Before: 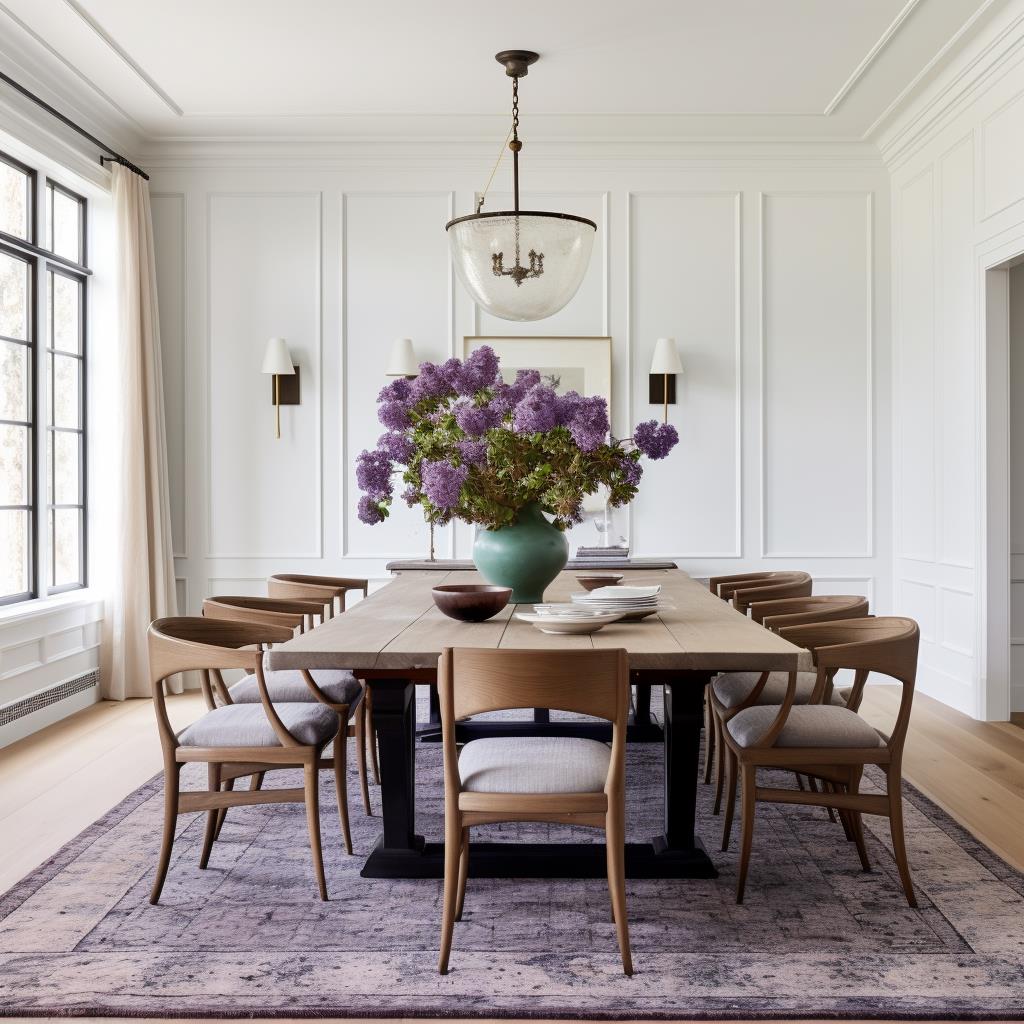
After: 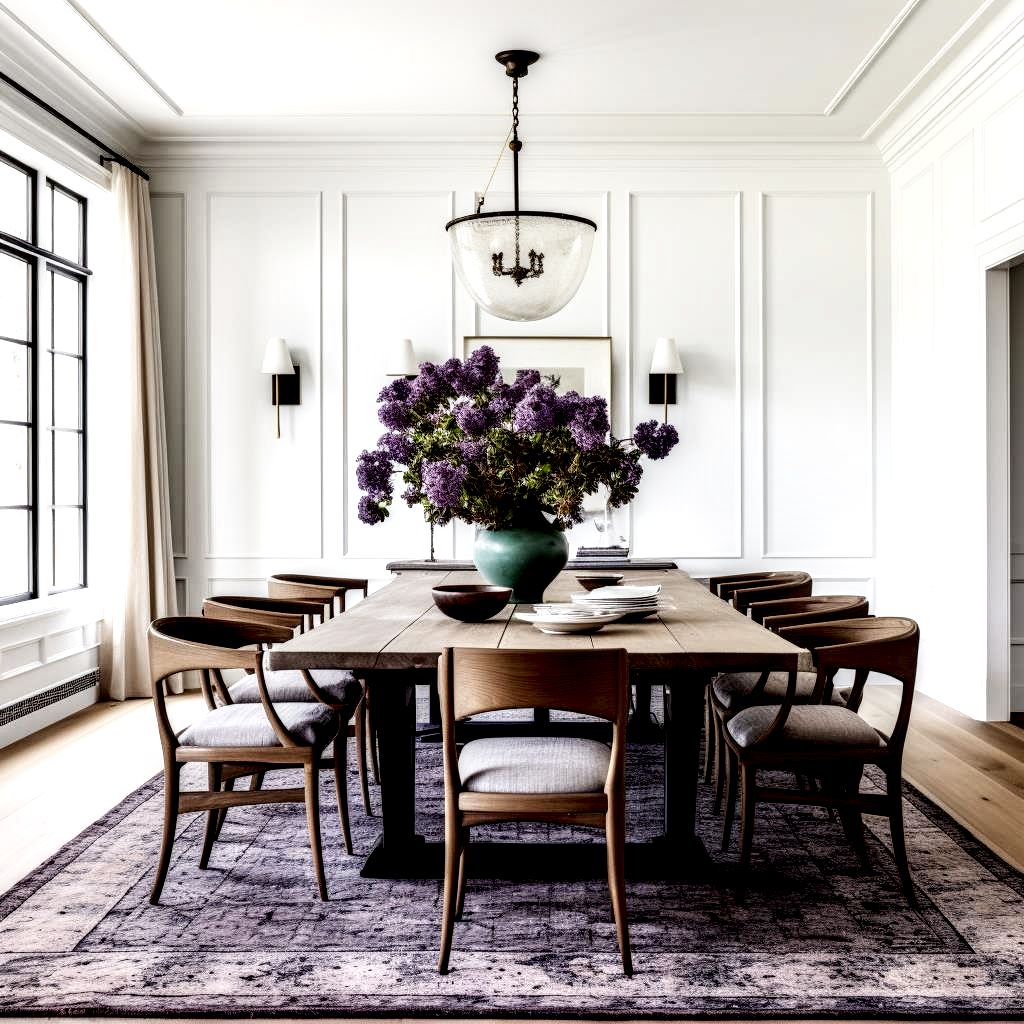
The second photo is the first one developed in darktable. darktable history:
local contrast: shadows 185%, detail 225%
base curve: curves: ch0 [(0, 0) (0.579, 0.807) (1, 1)], preserve colors none
